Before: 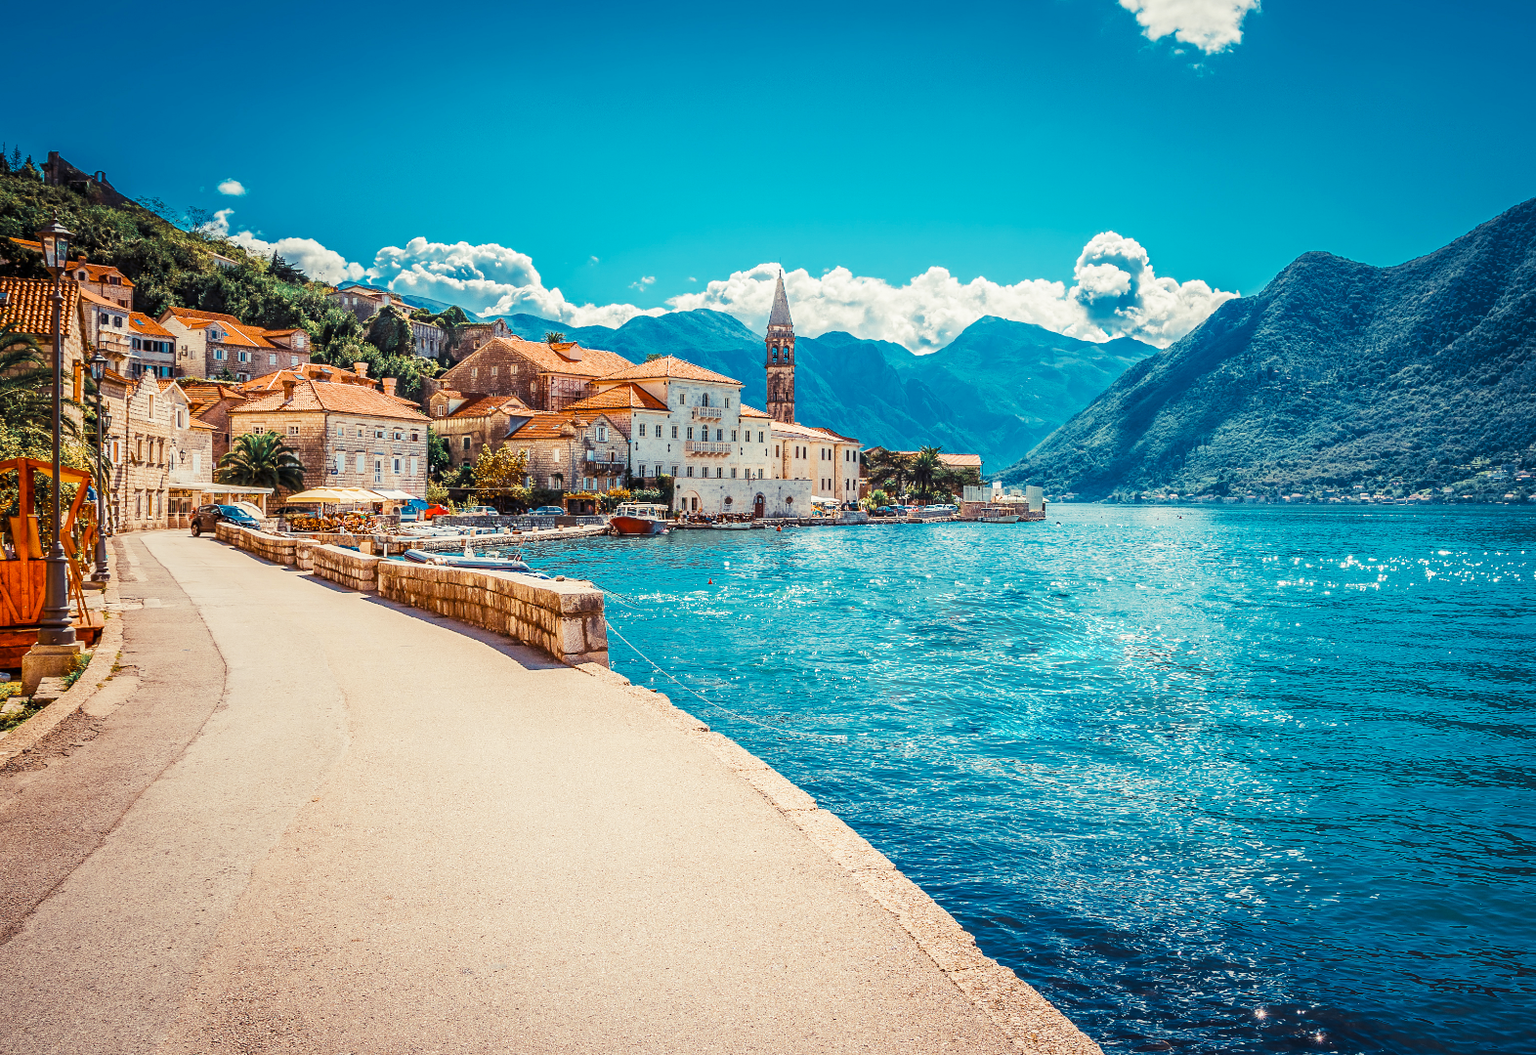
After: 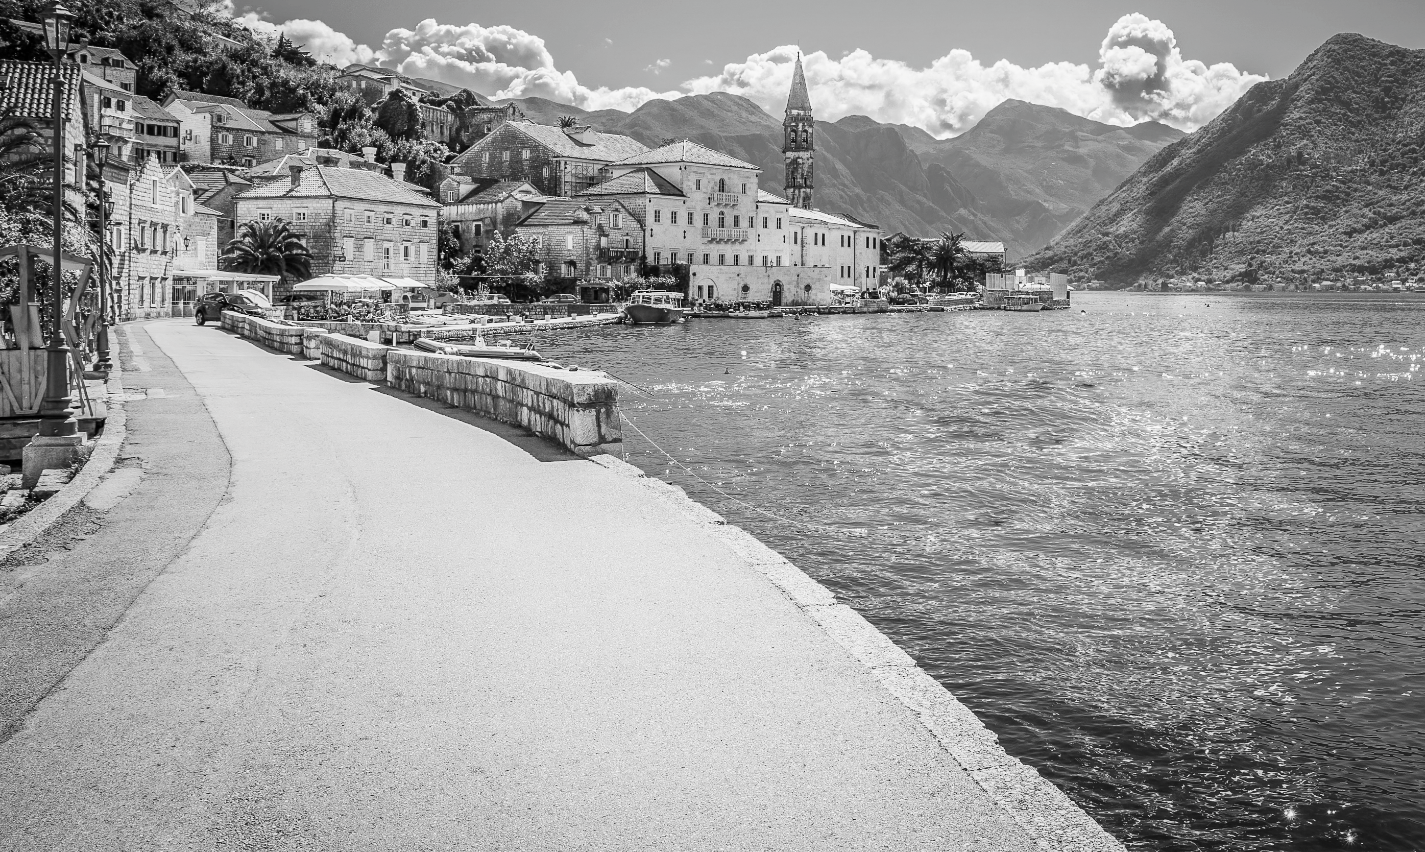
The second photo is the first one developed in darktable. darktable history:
contrast brightness saturation: saturation -0.996
crop: top 20.752%, right 9.329%, bottom 0.294%
exposure: exposure -0.041 EV, compensate exposure bias true, compensate highlight preservation false
